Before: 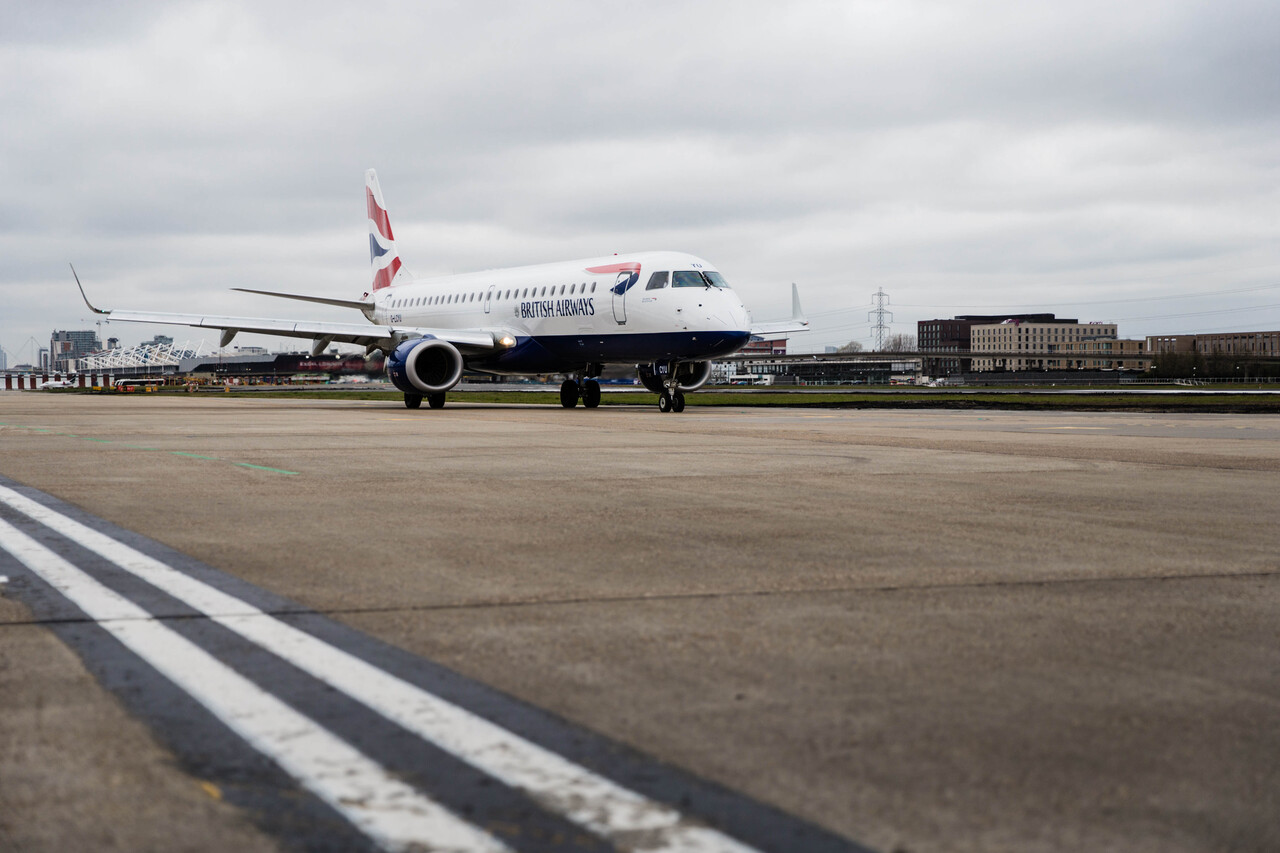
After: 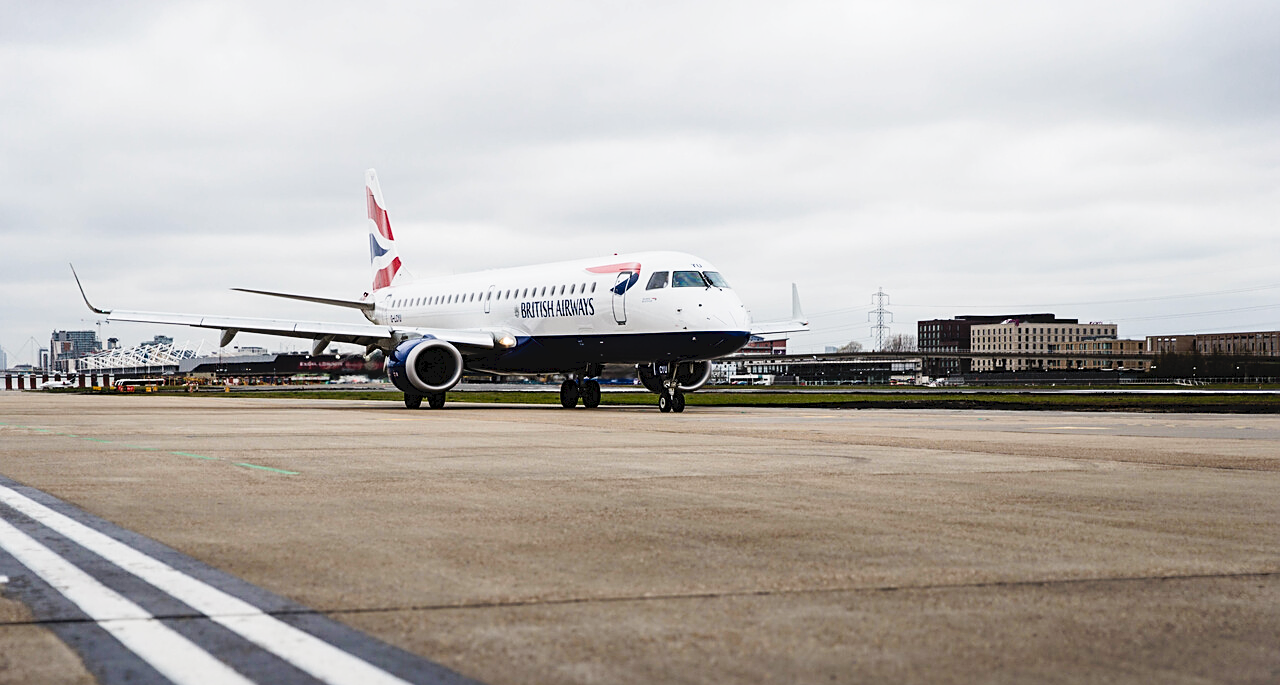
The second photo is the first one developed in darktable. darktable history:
tone curve: curves: ch0 [(0, 0) (0.003, 0.047) (0.011, 0.051) (0.025, 0.051) (0.044, 0.057) (0.069, 0.068) (0.1, 0.076) (0.136, 0.108) (0.177, 0.166) (0.224, 0.229) (0.277, 0.299) (0.335, 0.364) (0.399, 0.46) (0.468, 0.553) (0.543, 0.639) (0.623, 0.724) (0.709, 0.808) (0.801, 0.886) (0.898, 0.954) (1, 1)], preserve colors none
crop: bottom 19.644%
sharpen: on, module defaults
